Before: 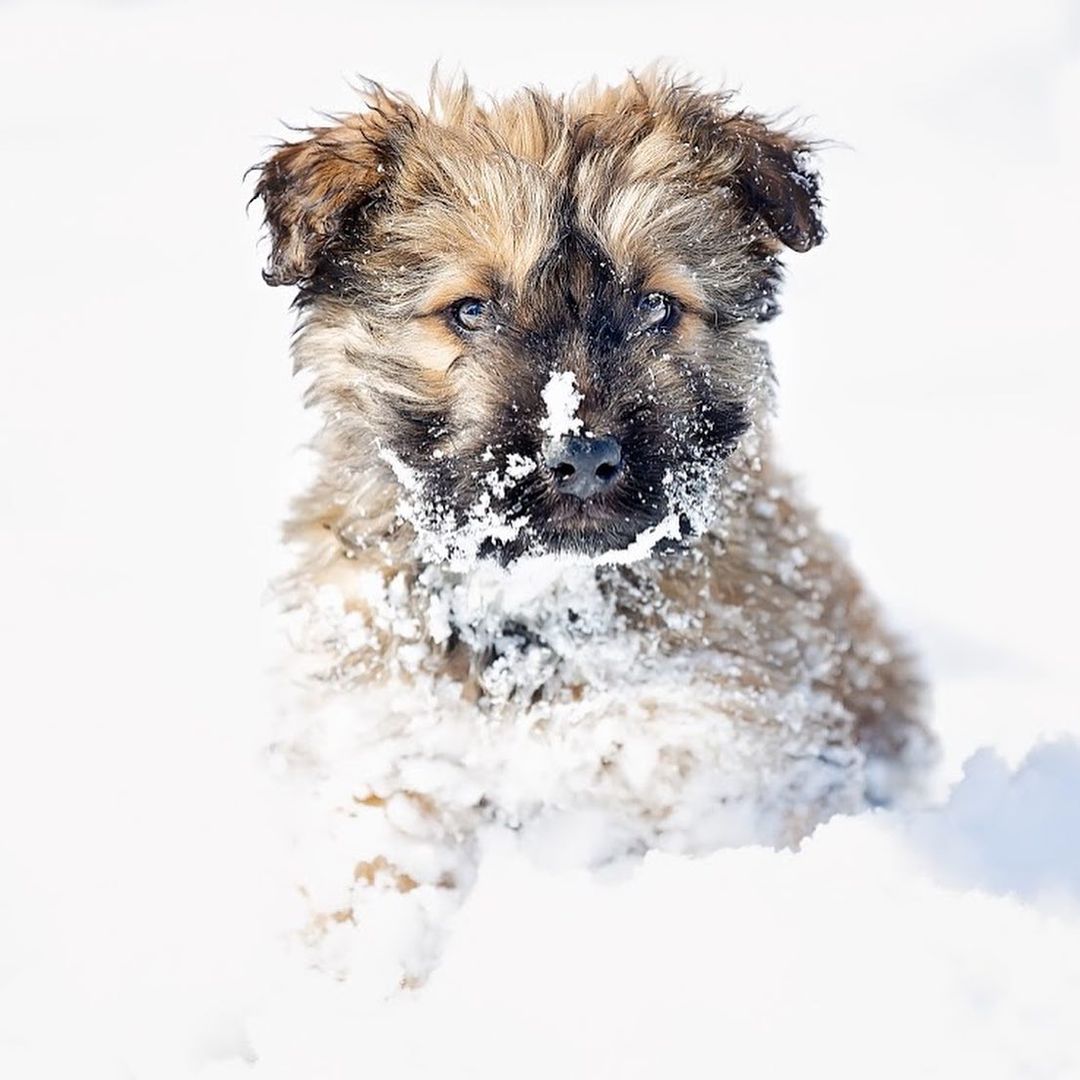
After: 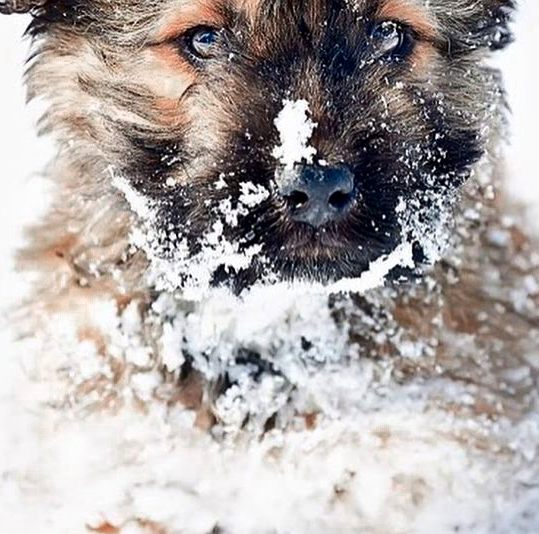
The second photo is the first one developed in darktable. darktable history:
crop: left 24.732%, top 25.253%, right 25.282%, bottom 25.249%
contrast brightness saturation: contrast 0.123, brightness -0.121, saturation 0.203
color zones: curves: ch0 [(0.006, 0.385) (0.143, 0.563) (0.243, 0.321) (0.352, 0.464) (0.516, 0.456) (0.625, 0.5) (0.75, 0.5) (0.875, 0.5)]; ch1 [(0, 0.5) (0.134, 0.504) (0.246, 0.463) (0.421, 0.515) (0.5, 0.56) (0.625, 0.5) (0.75, 0.5) (0.875, 0.5)]; ch2 [(0, 0.5) (0.131, 0.426) (0.307, 0.289) (0.38, 0.188) (0.513, 0.216) (0.625, 0.548) (0.75, 0.468) (0.838, 0.396) (0.971, 0.311)]
